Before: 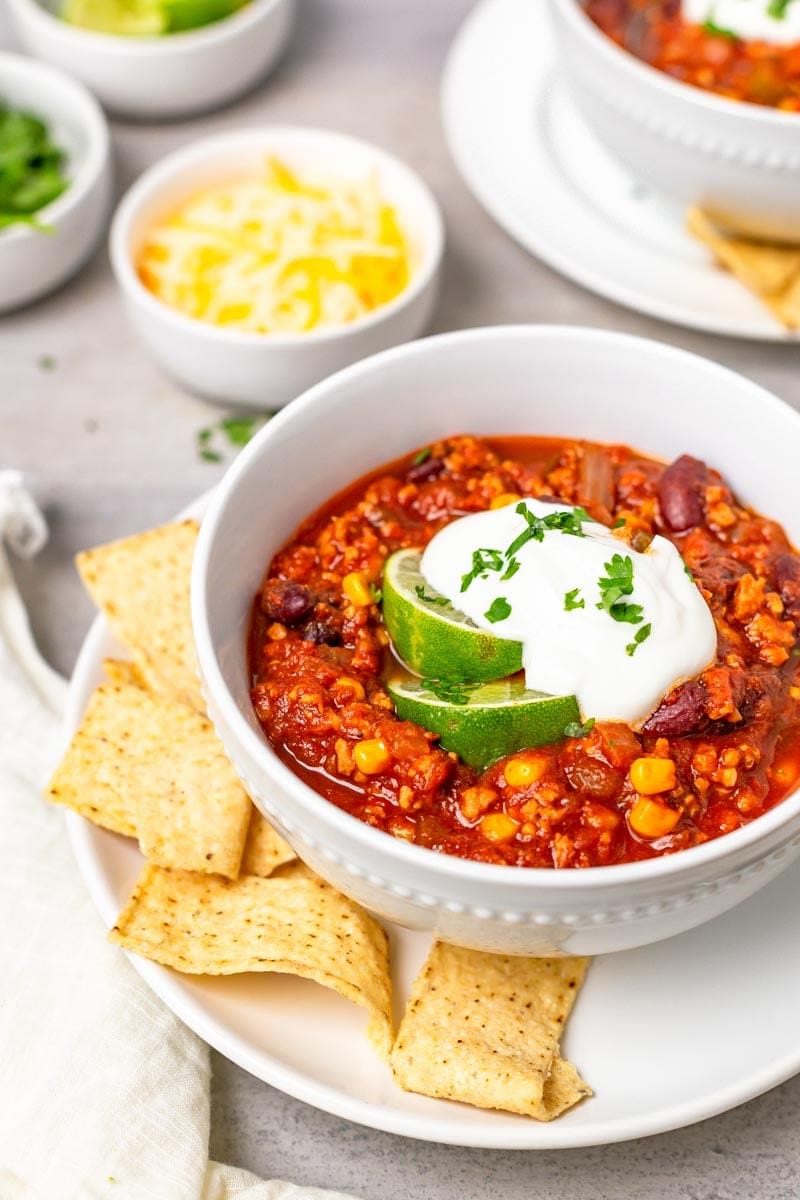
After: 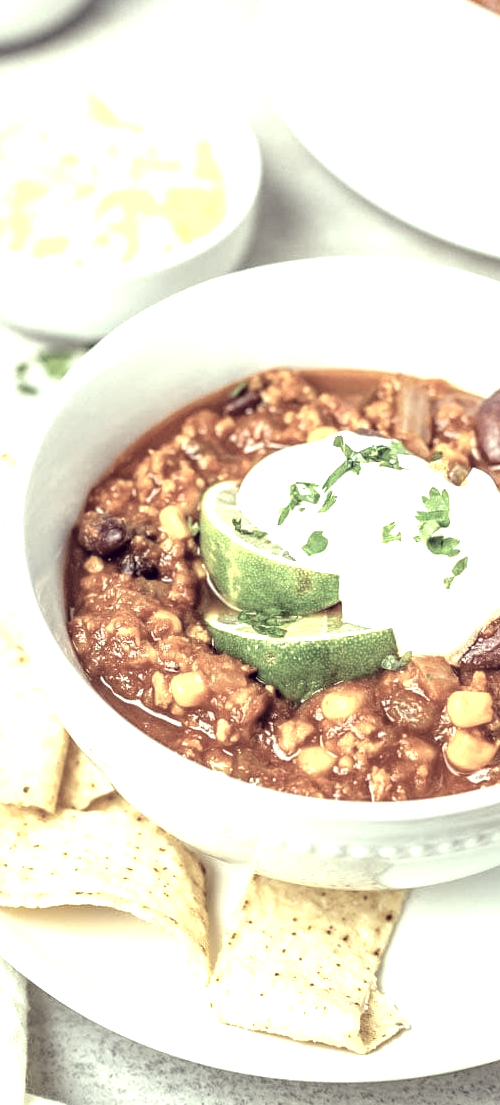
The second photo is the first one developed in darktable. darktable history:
crop and rotate: left 22.948%, top 5.619%, right 14.513%, bottom 2.272%
tone equalizer: -8 EV -1.09 EV, -7 EV -1.02 EV, -6 EV -0.896 EV, -5 EV -0.582 EV, -3 EV 0.558 EV, -2 EV 0.86 EV, -1 EV 1.01 EV, +0 EV 1.06 EV, mask exposure compensation -0.485 EV
color correction: highlights a* -20.19, highlights b* 20.55, shadows a* 19.44, shadows b* -20.89, saturation 0.379
local contrast: on, module defaults
